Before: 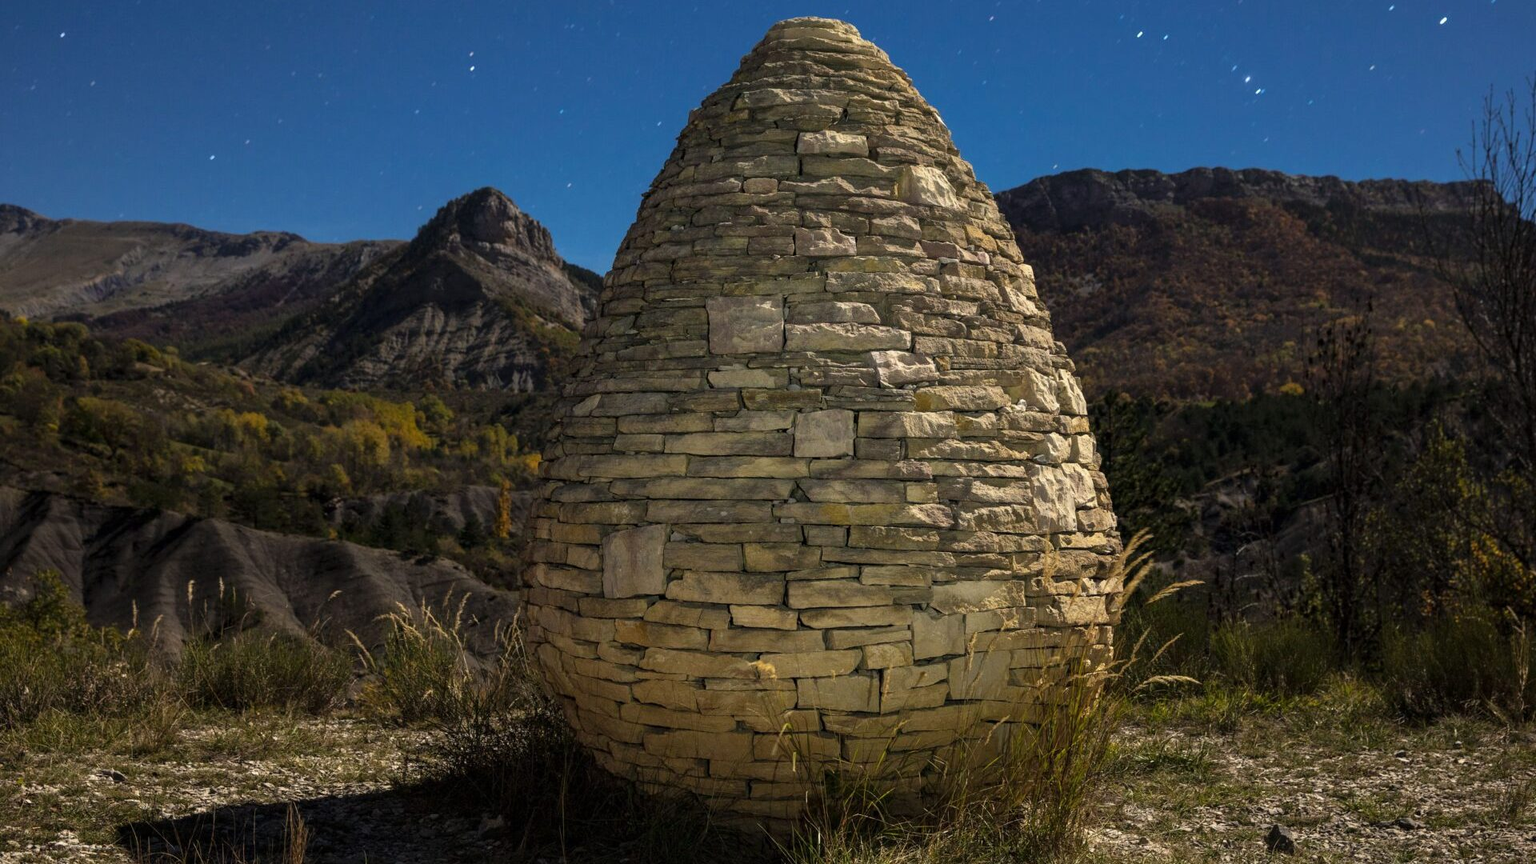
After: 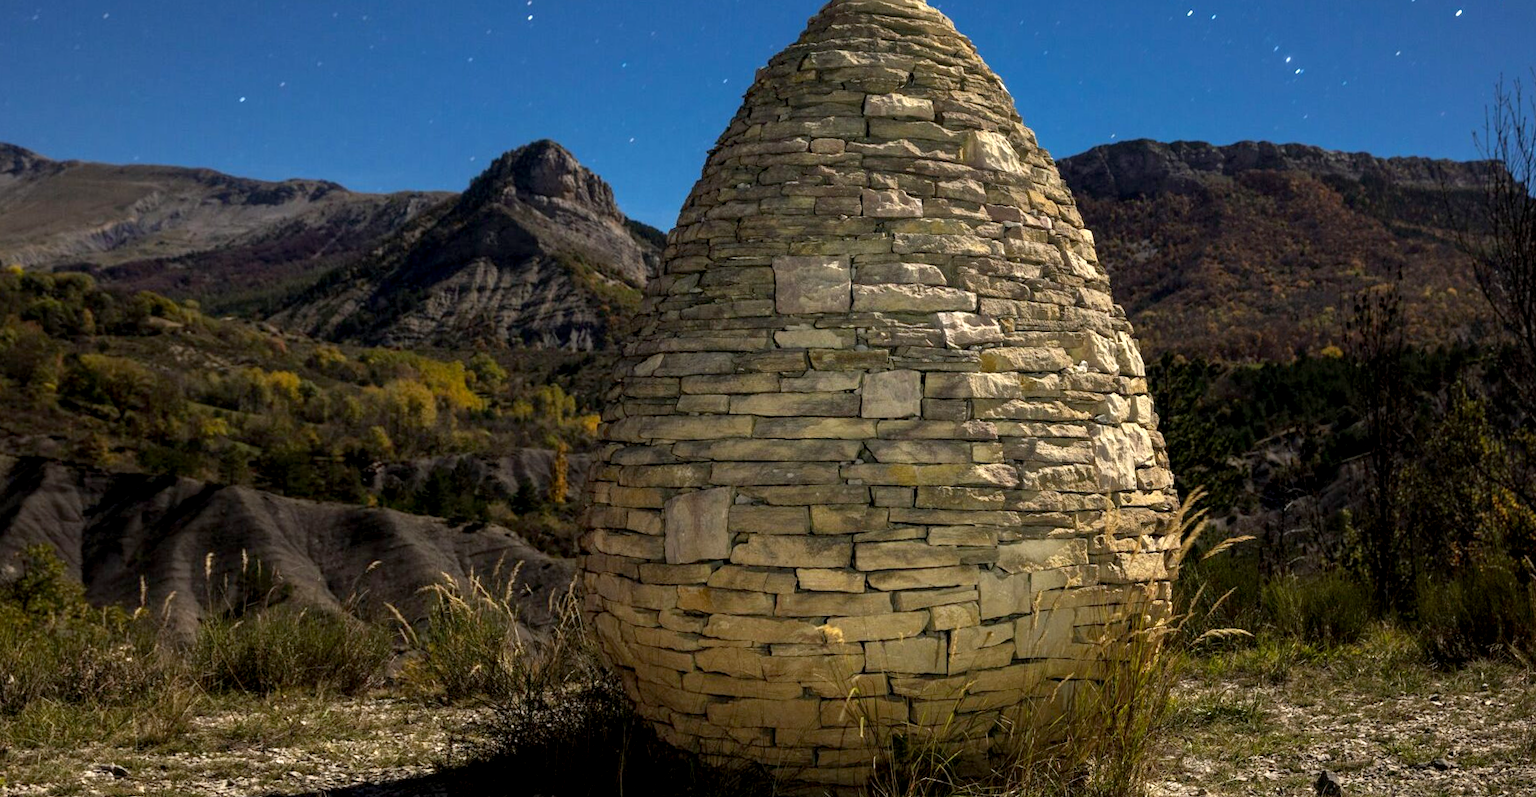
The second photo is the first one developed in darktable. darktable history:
exposure: black level correction 0.005, exposure 0.417 EV, compensate highlight preservation false
rotate and perspective: rotation -0.013°, lens shift (vertical) -0.027, lens shift (horizontal) 0.178, crop left 0.016, crop right 0.989, crop top 0.082, crop bottom 0.918
